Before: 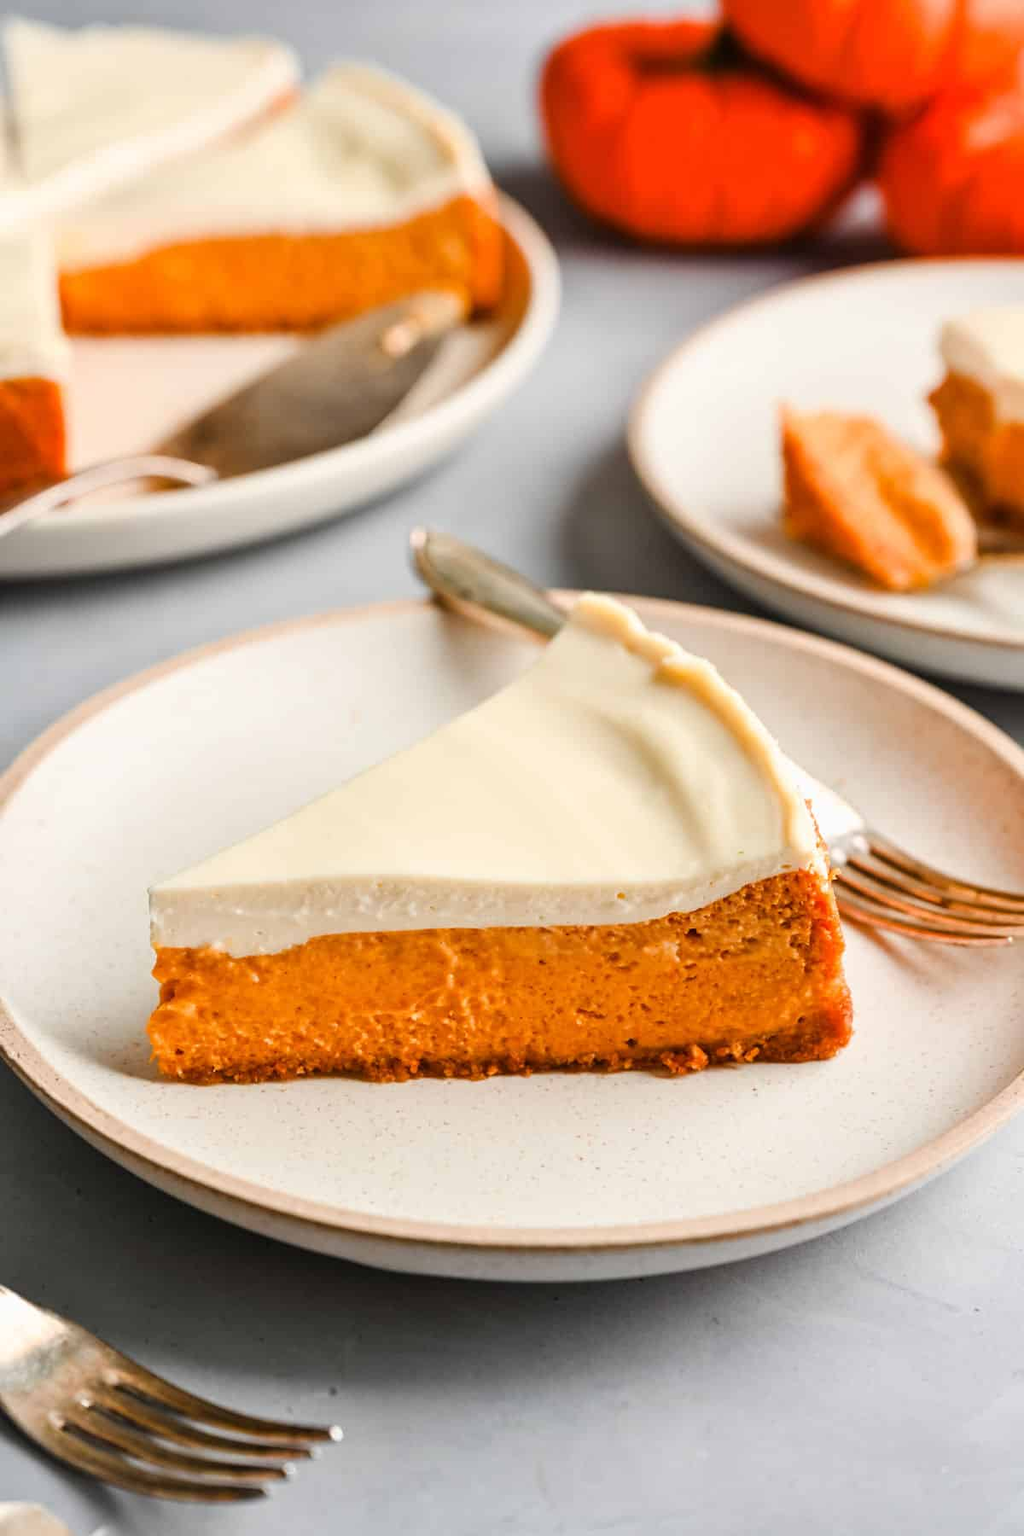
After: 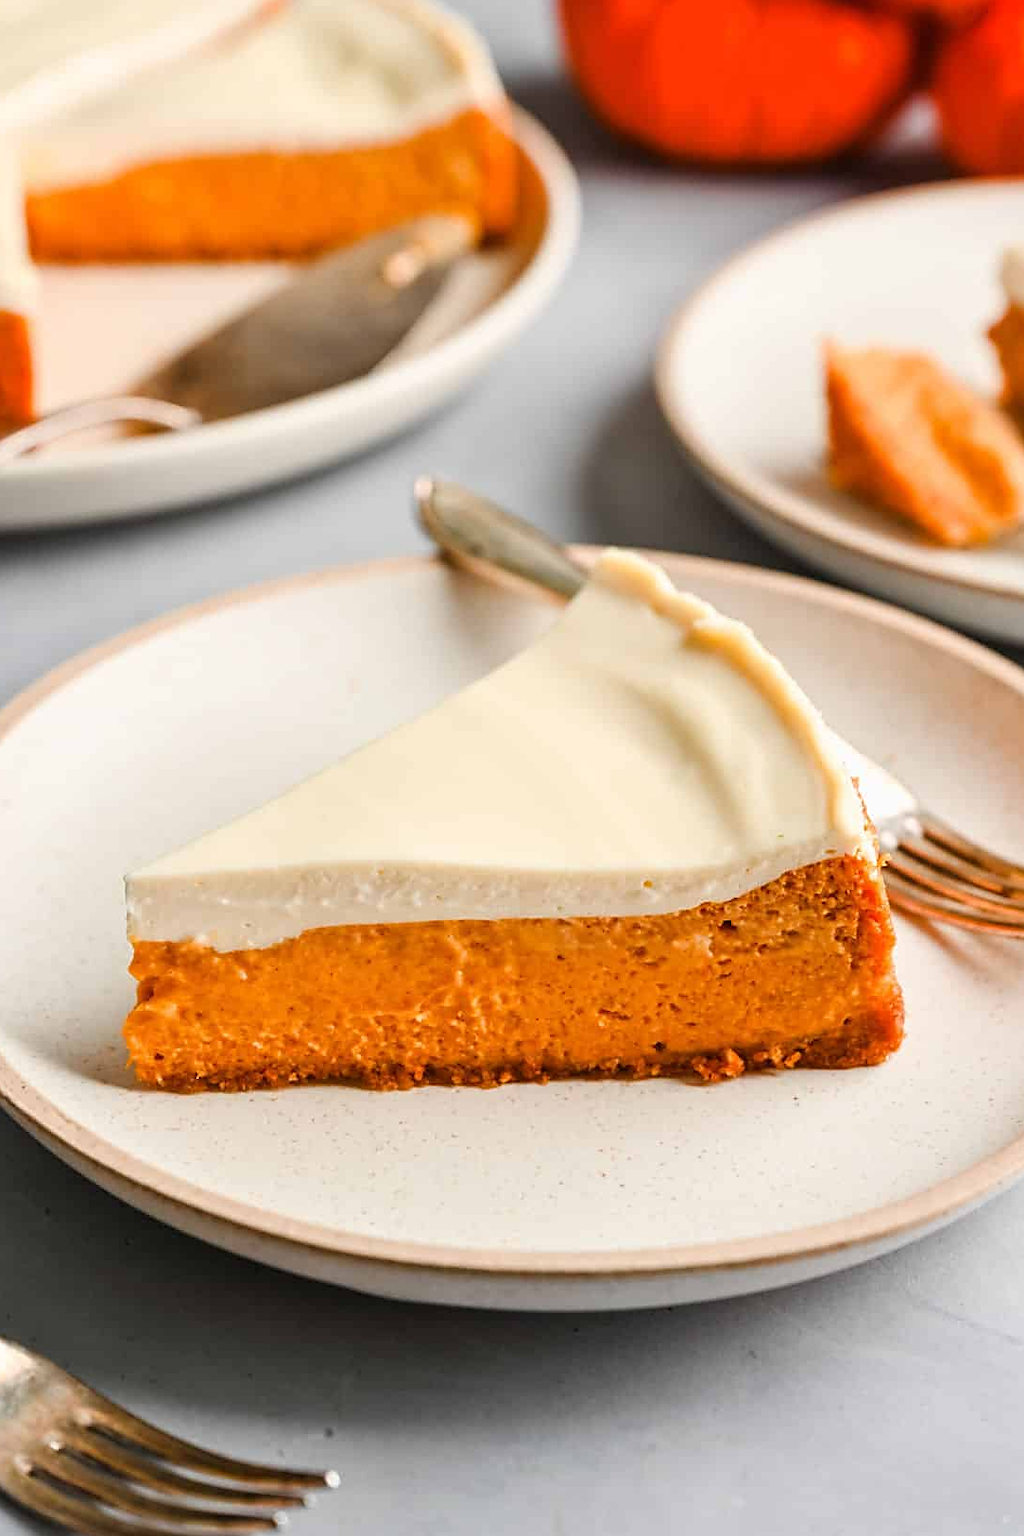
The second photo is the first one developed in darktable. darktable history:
sharpen: radius 1.888, amount 0.395, threshold 1.254
crop: left 3.527%, top 6.354%, right 6.045%, bottom 3.285%
